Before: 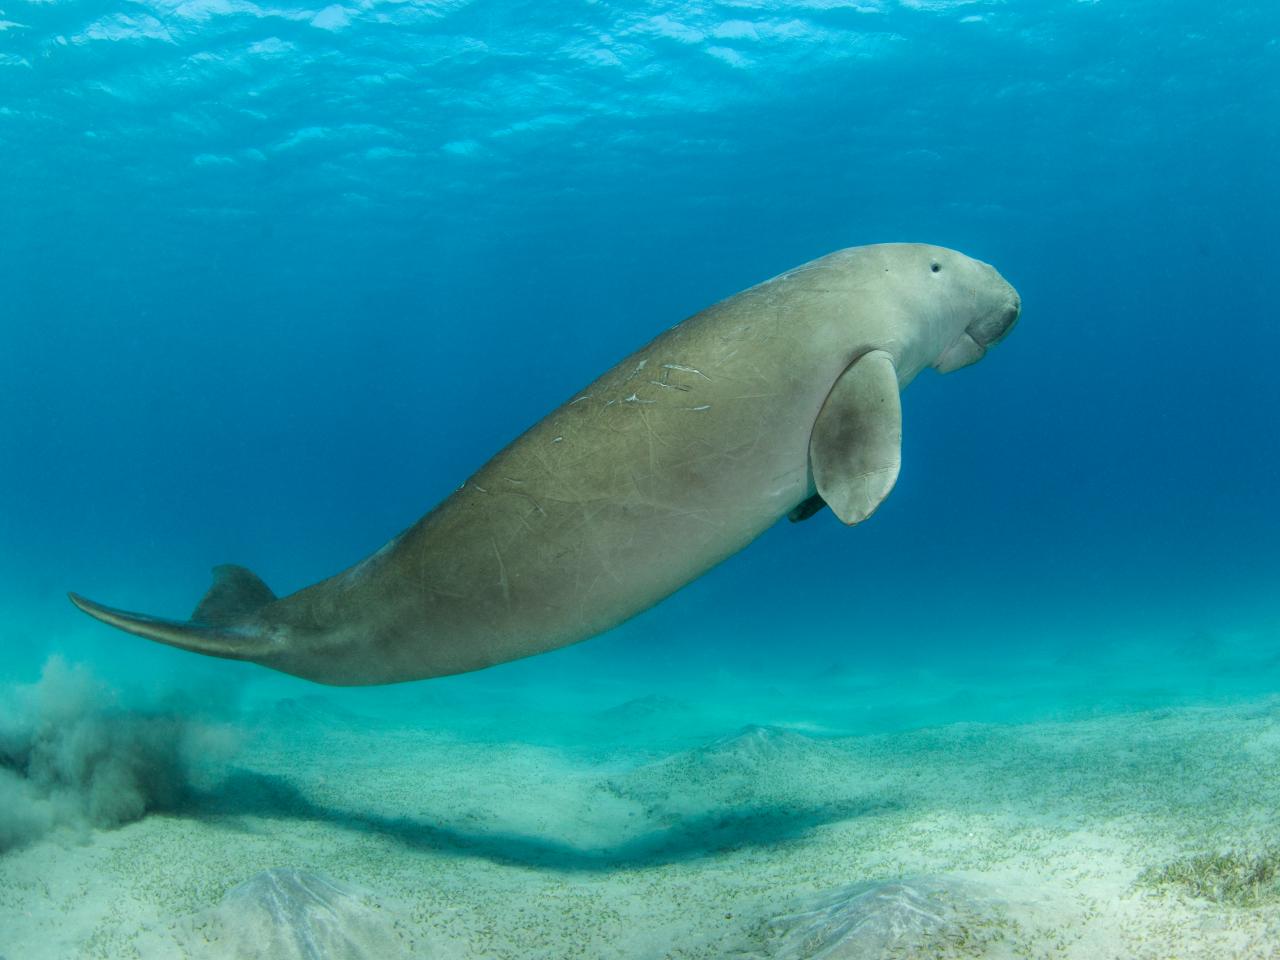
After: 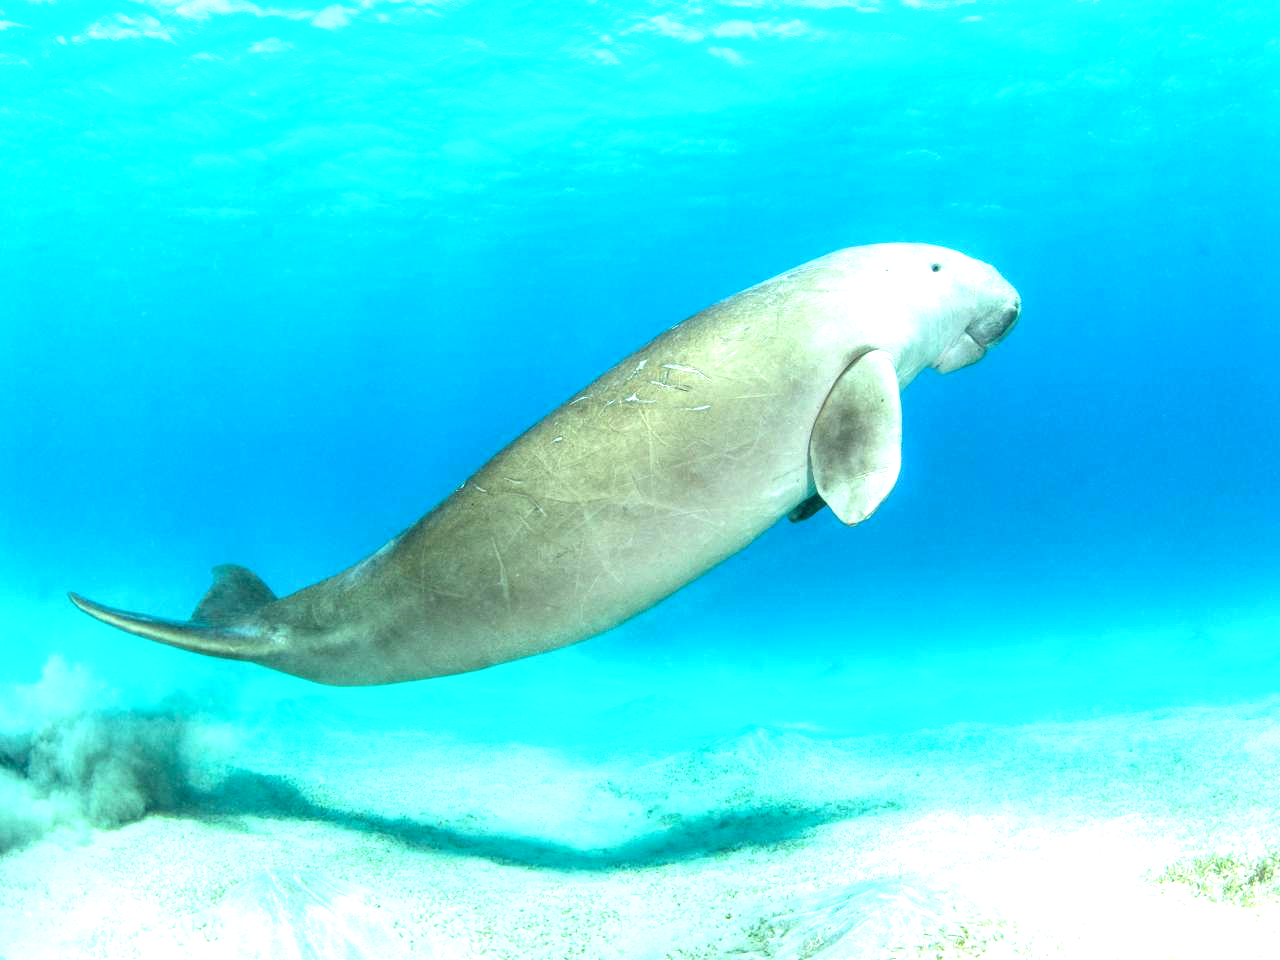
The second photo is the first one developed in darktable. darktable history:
local contrast: on, module defaults
exposure: black level correction 0.001, exposure 1.719 EV, compensate exposure bias true, compensate highlight preservation false
